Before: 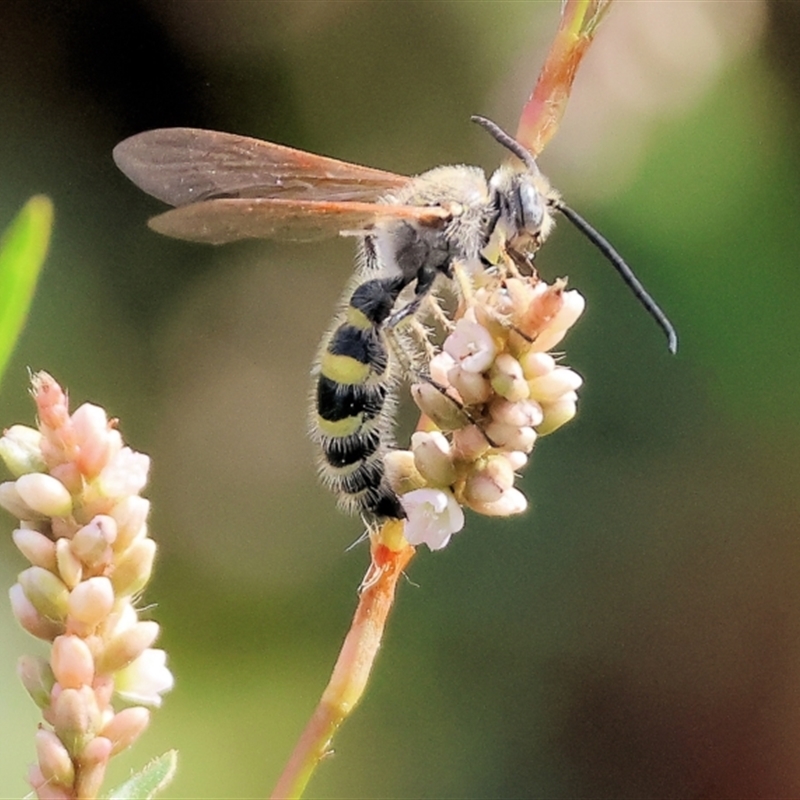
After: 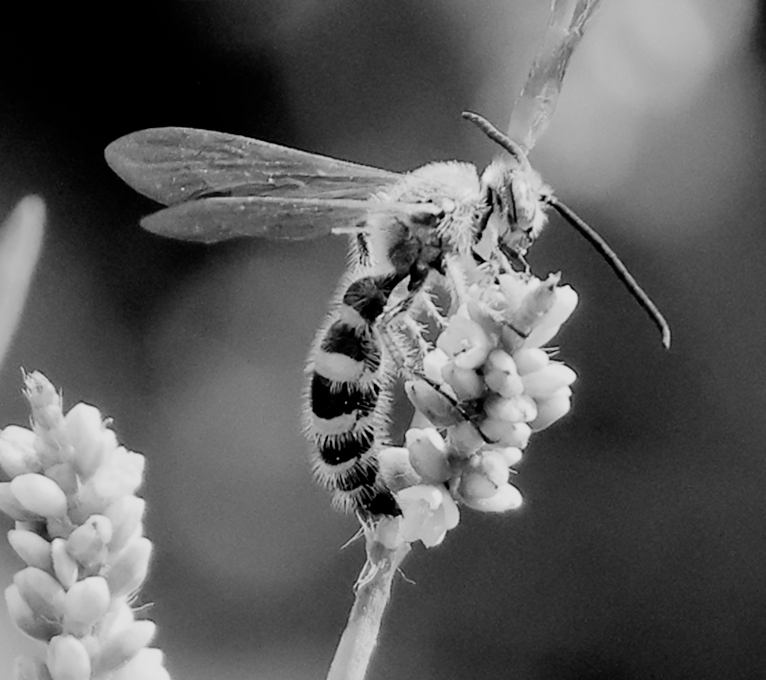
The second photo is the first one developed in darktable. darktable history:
crop and rotate: angle 0.561°, left 0.363%, right 2.832%, bottom 14.157%
filmic rgb: black relative exposure -5.03 EV, white relative exposure 3.96 EV, hardness 2.87, contrast 1.297, add noise in highlights 0.002, color science v3 (2019), use custom middle-gray values true, contrast in highlights soft
color calibration: output gray [0.267, 0.423, 0.261, 0], x 0.37, y 0.382, temperature 4317.36 K
